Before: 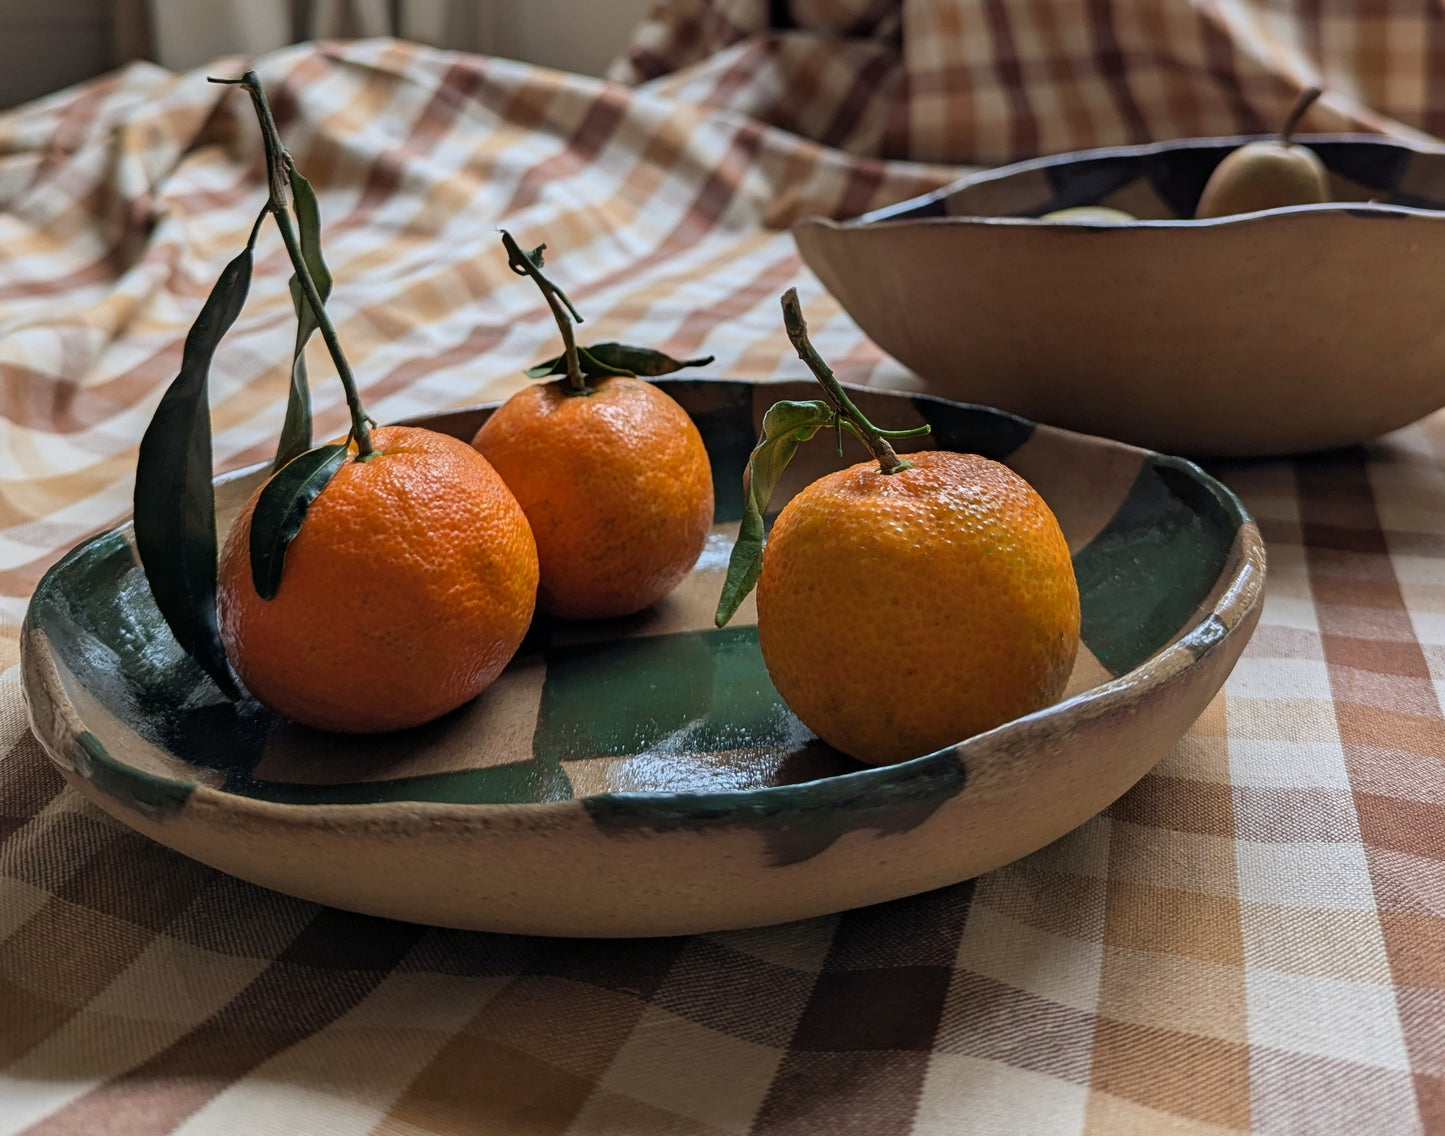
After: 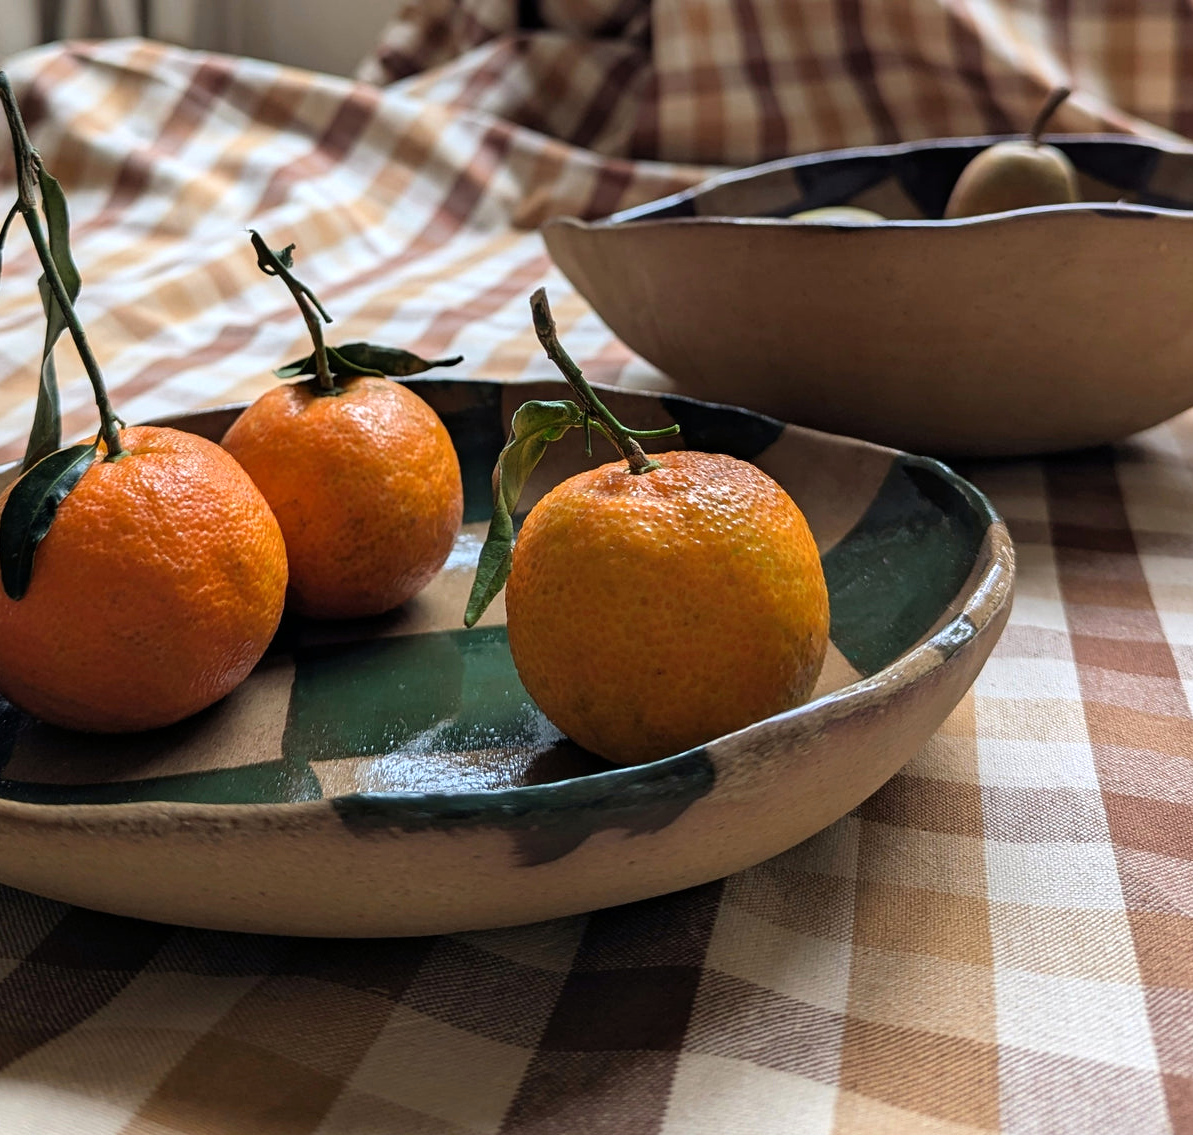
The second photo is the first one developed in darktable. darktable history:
tone equalizer: -8 EV -0.456 EV, -7 EV -0.421 EV, -6 EV -0.303 EV, -5 EV -0.189 EV, -3 EV 0.212 EV, -2 EV 0.335 EV, -1 EV 0.383 EV, +0 EV 0.421 EV
crop: left 17.397%, bottom 0.017%
